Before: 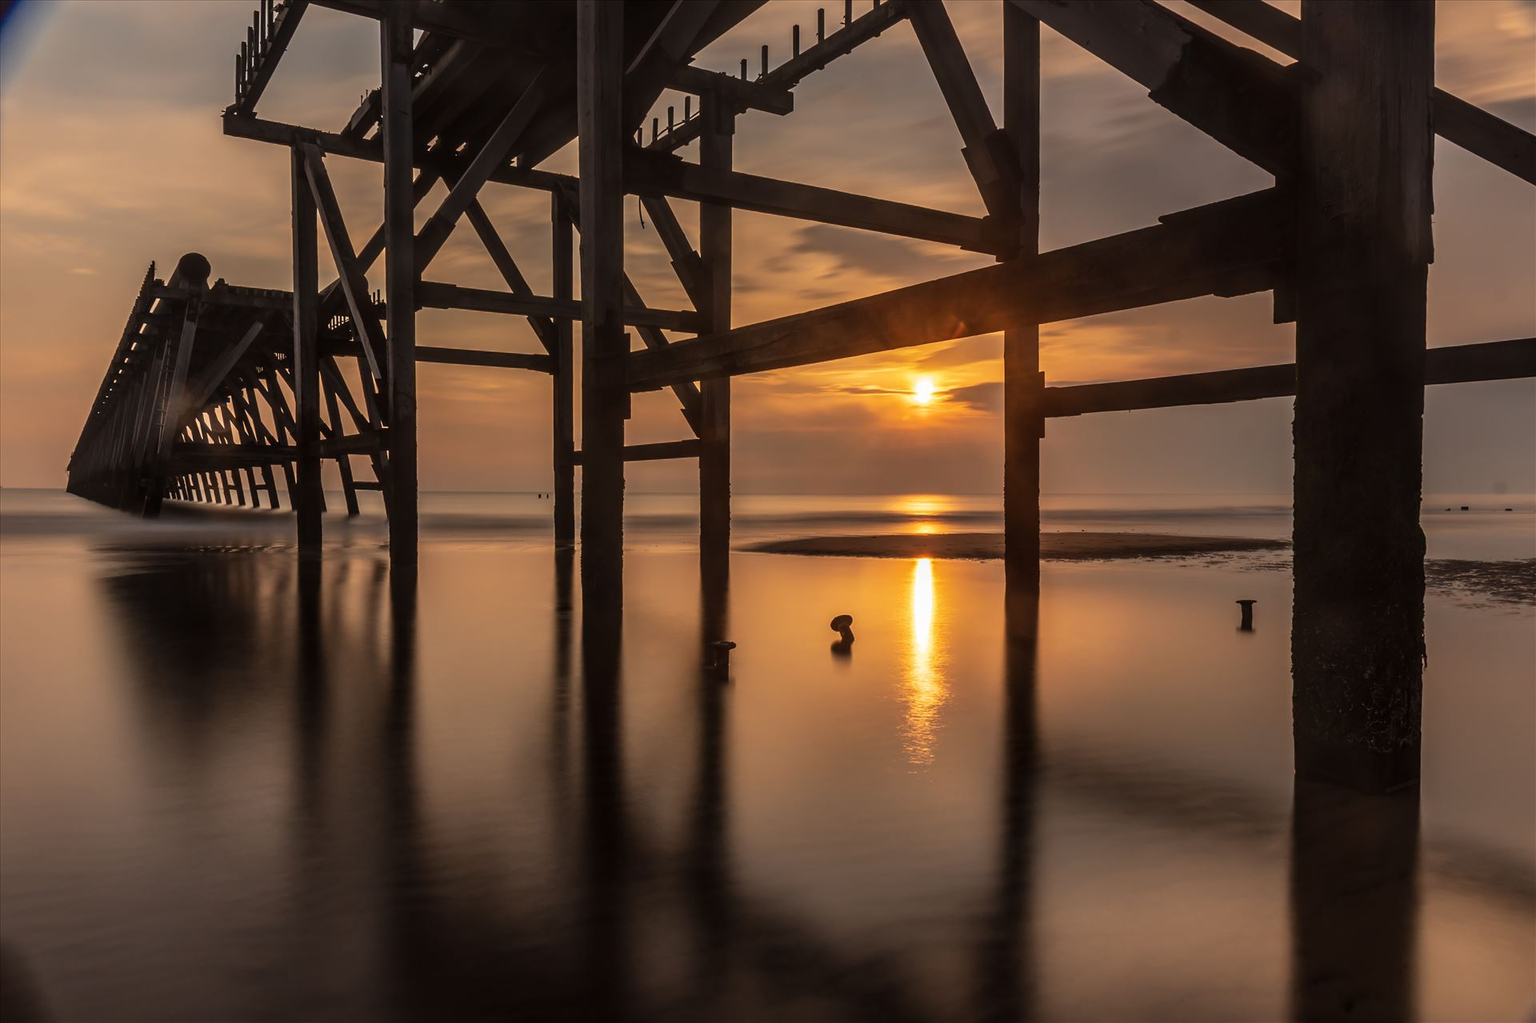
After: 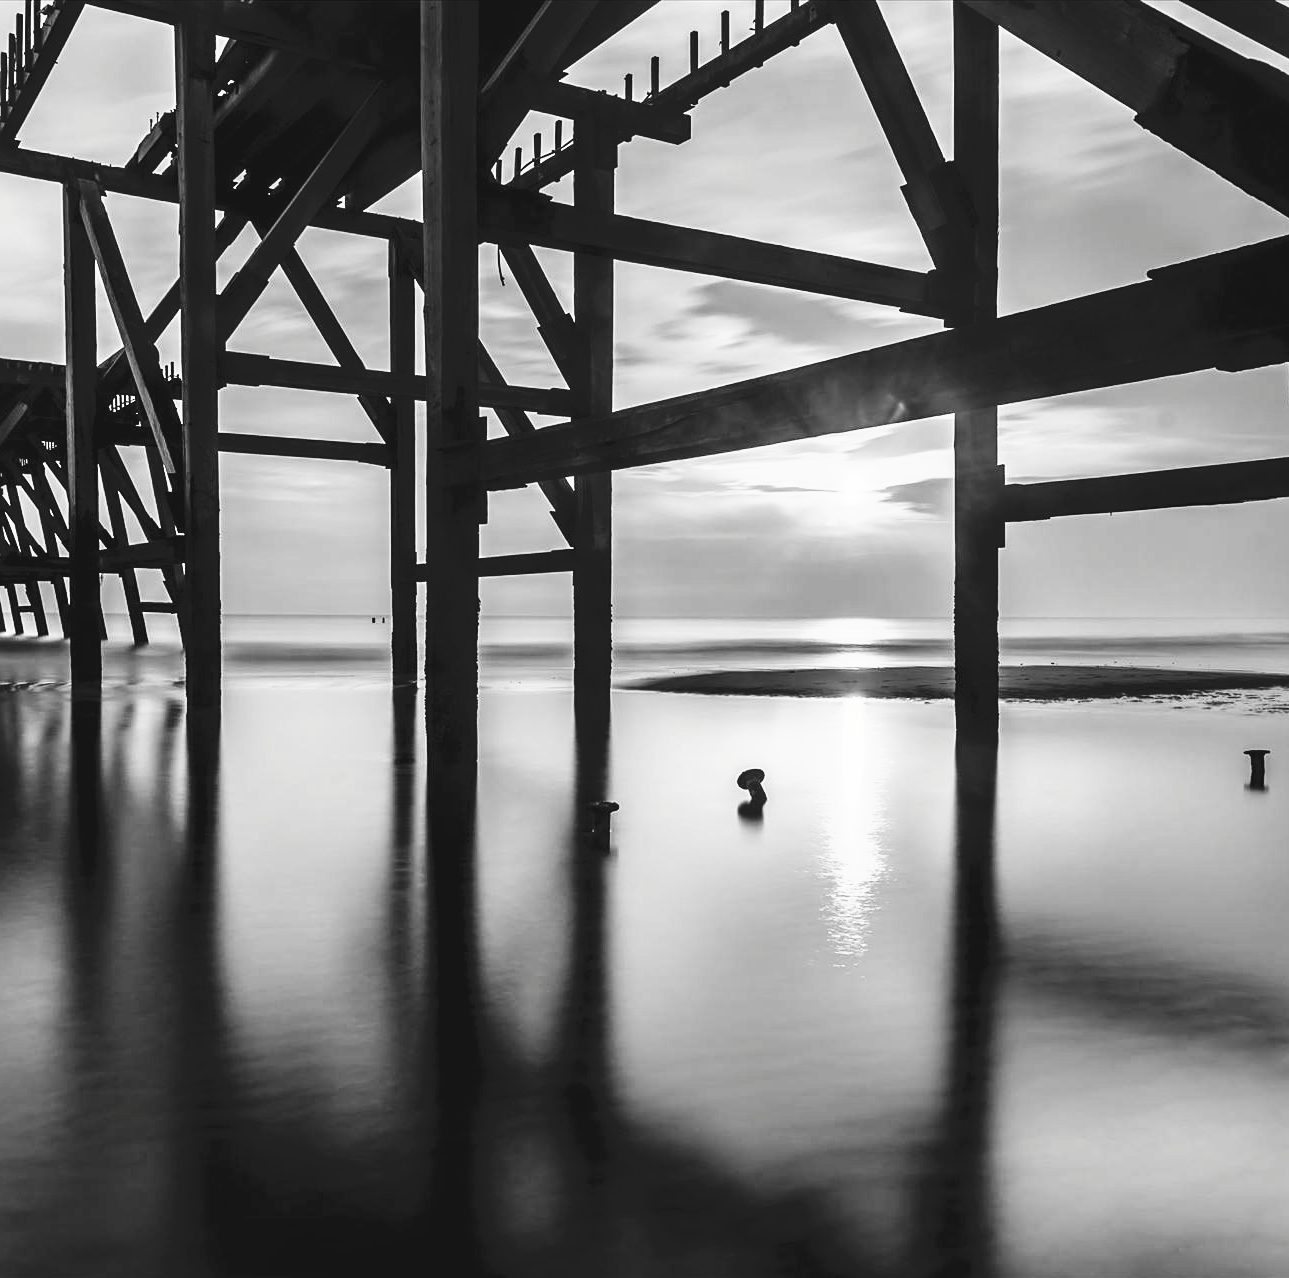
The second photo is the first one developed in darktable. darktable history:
color calibration: output gray [0.21, 0.42, 0.37, 0], illuminant as shot in camera, x 0.369, y 0.376, temperature 4325.8 K
sharpen: amount 0.206
color correction: highlights b* 0.061, saturation 1.33
crop and rotate: left 15.717%, right 17.1%
tone curve: curves: ch0 [(0, 0) (0.003, 0.115) (0.011, 0.133) (0.025, 0.157) (0.044, 0.182) (0.069, 0.209) (0.1, 0.239) (0.136, 0.279) (0.177, 0.326) (0.224, 0.379) (0.277, 0.436) (0.335, 0.507) (0.399, 0.587) (0.468, 0.671) (0.543, 0.75) (0.623, 0.837) (0.709, 0.916) (0.801, 0.978) (0.898, 0.985) (1, 1)], color space Lab, independent channels
exposure: exposure 0.777 EV, compensate exposure bias true, compensate highlight preservation false
contrast brightness saturation: saturation -0.985
filmic rgb: black relative exposure -5.07 EV, white relative exposure 3.98 EV, threshold 5.96 EV, hardness 2.89, contrast 1.3, highlights saturation mix -29.7%, iterations of high-quality reconstruction 0, enable highlight reconstruction true
